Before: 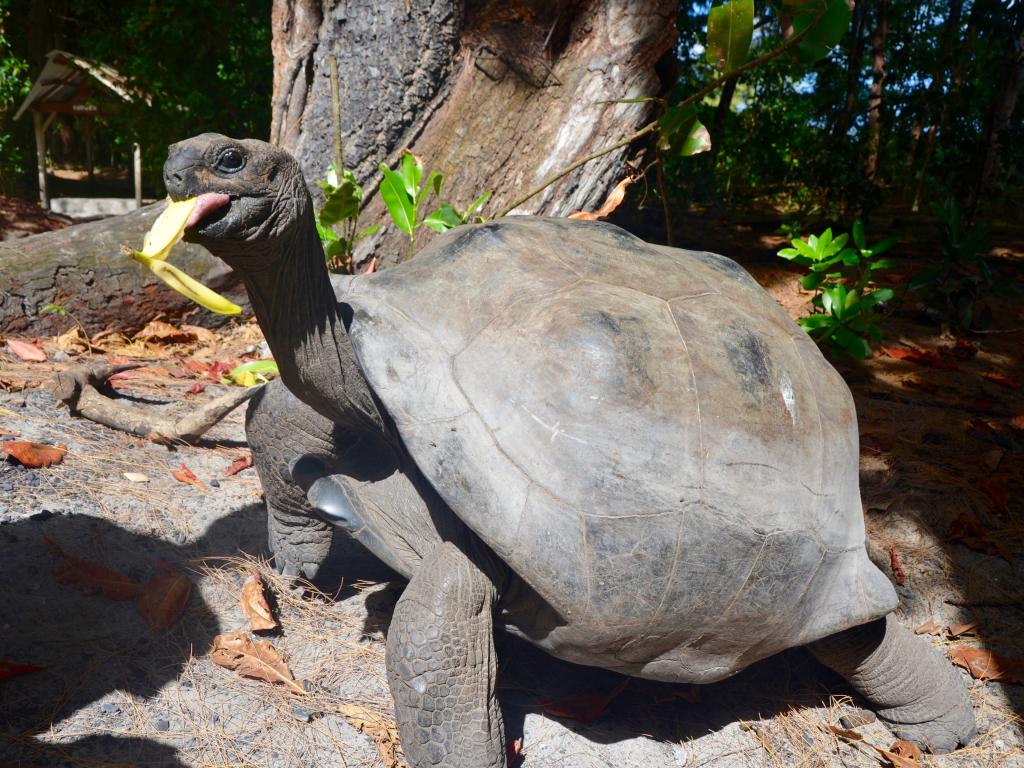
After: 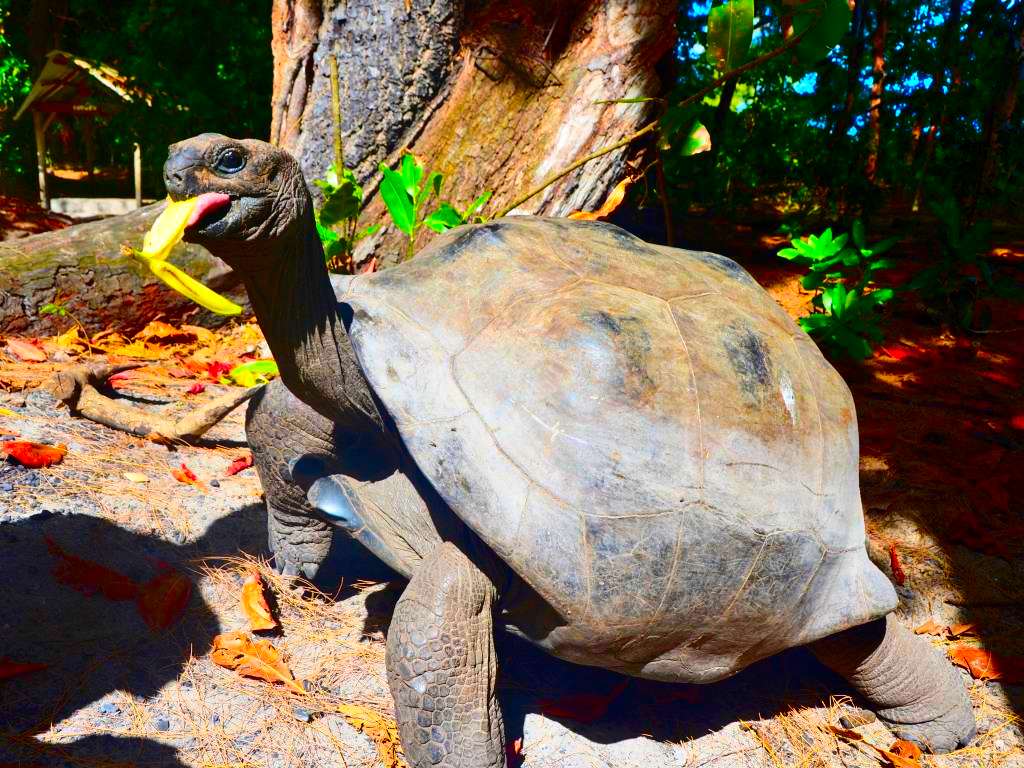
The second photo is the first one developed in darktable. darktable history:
contrast brightness saturation: contrast 0.262, brightness 0.013, saturation 0.856
color balance rgb: linear chroma grading › global chroma 41.825%, perceptual saturation grading › global saturation 0.256%
shadows and highlights: low approximation 0.01, soften with gaussian
